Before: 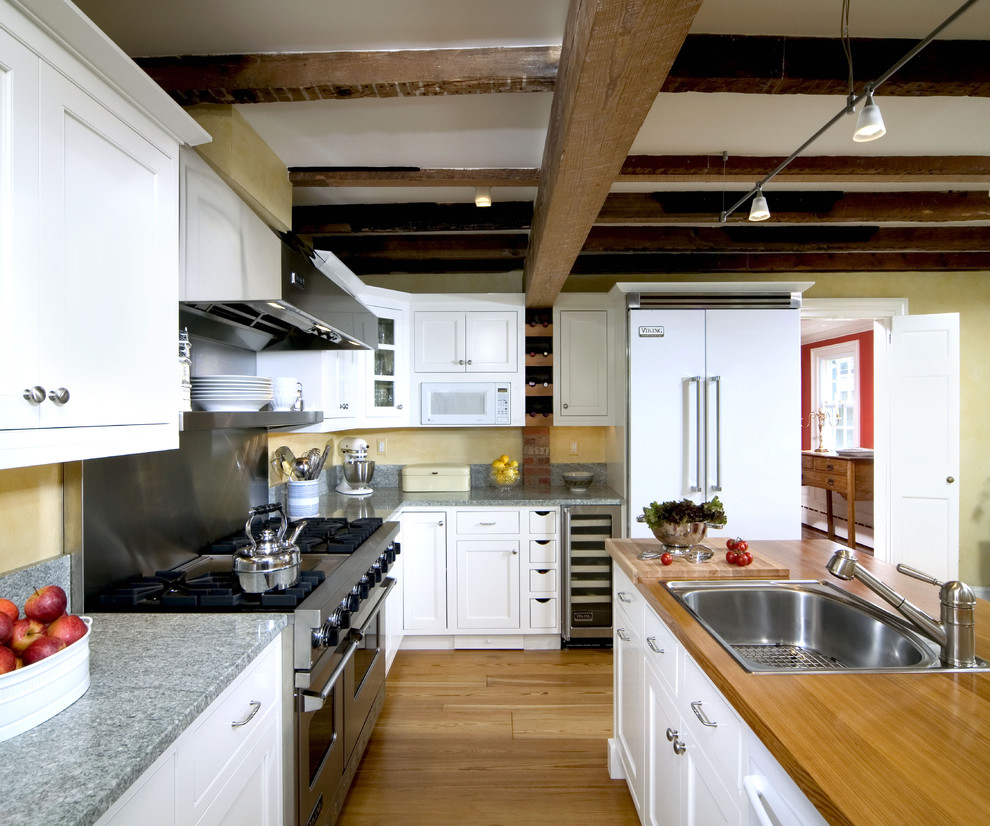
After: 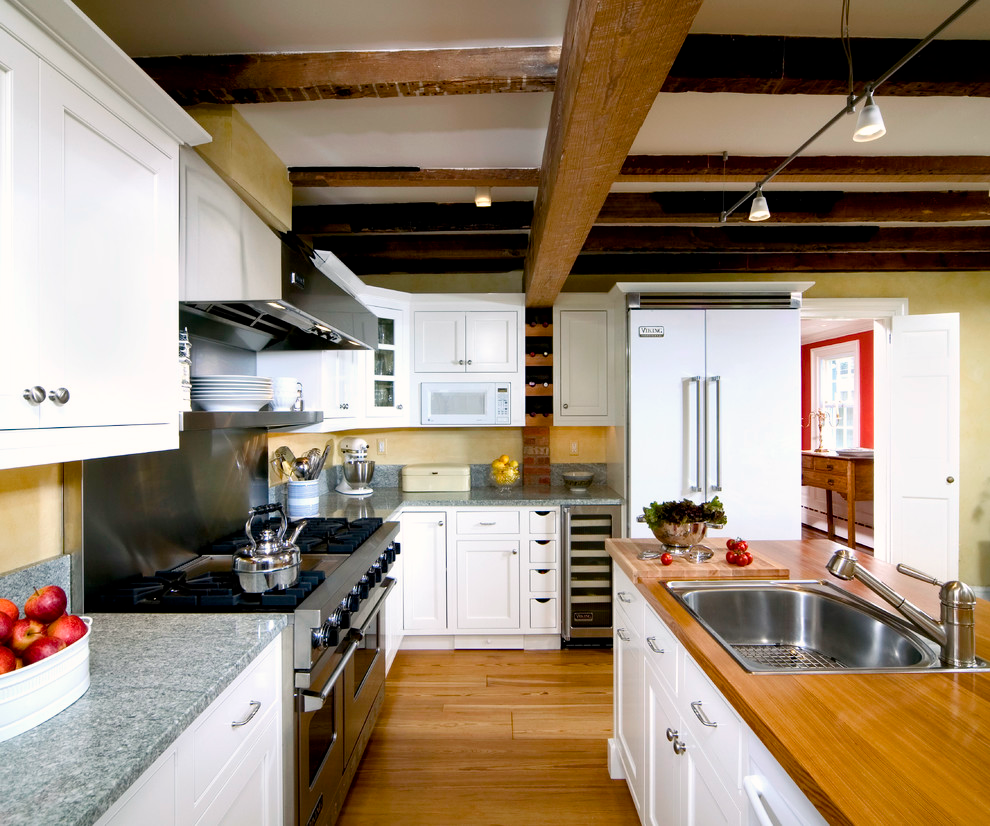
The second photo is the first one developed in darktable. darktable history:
color balance rgb: shadows lift › luminance -19.582%, highlights gain › chroma 1.007%, highlights gain › hue 53.73°, linear chroma grading › global chroma -0.854%, perceptual saturation grading › global saturation 20%, perceptual saturation grading › highlights -25.733%, perceptual saturation grading › shadows 26.067%, global vibrance 8.678%
